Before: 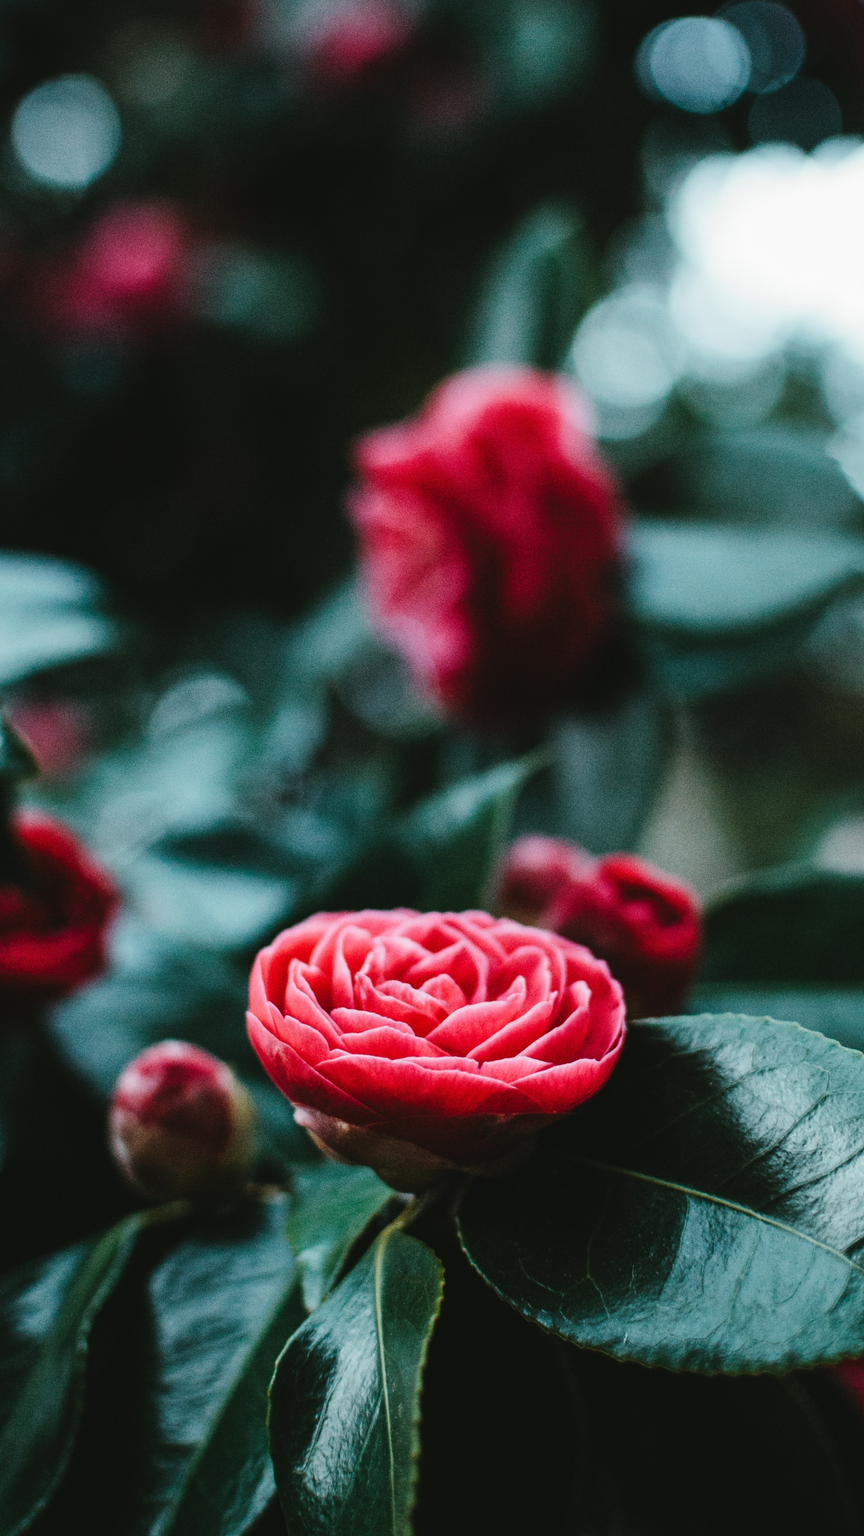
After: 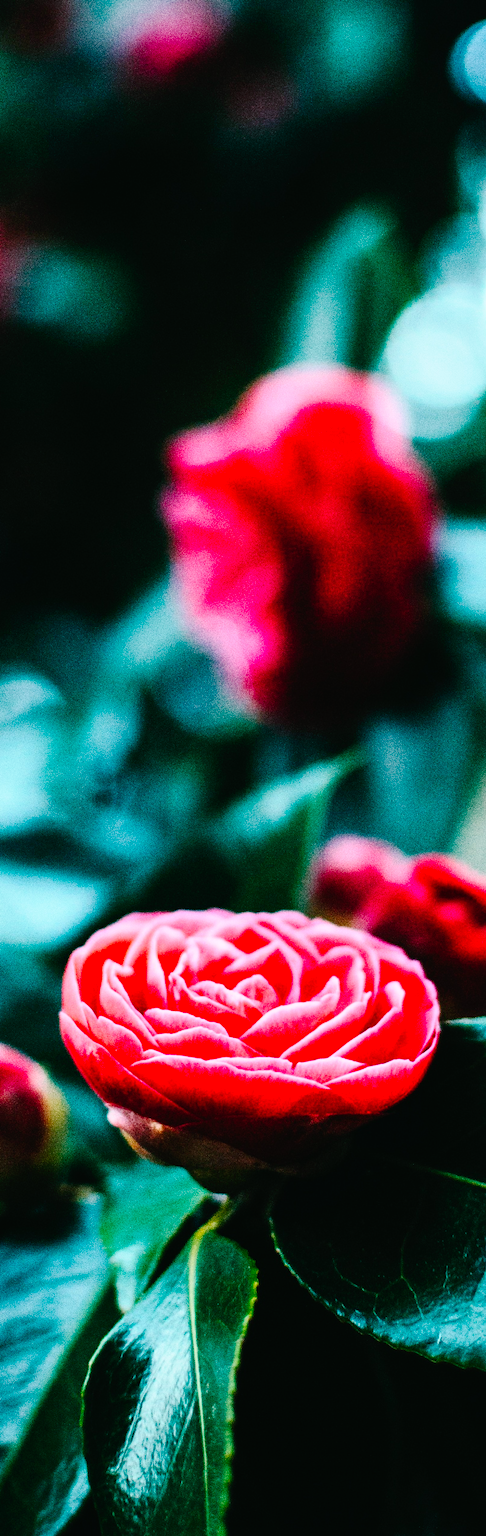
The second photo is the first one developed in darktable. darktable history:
tone curve: curves: ch0 [(0, 0) (0.003, 0) (0.011, 0.001) (0.025, 0.003) (0.044, 0.005) (0.069, 0.012) (0.1, 0.023) (0.136, 0.039) (0.177, 0.088) (0.224, 0.15) (0.277, 0.24) (0.335, 0.337) (0.399, 0.437) (0.468, 0.535) (0.543, 0.629) (0.623, 0.71) (0.709, 0.782) (0.801, 0.856) (0.898, 0.94) (1, 1)], preserve colors none
crop: left 21.628%, right 22%, bottom 0.01%
color balance rgb: shadows lift › chroma 5.5%, shadows lift › hue 239.59°, linear chroma grading › global chroma 8.548%, perceptual saturation grading › global saturation 0.671%, perceptual saturation grading › mid-tones 11.048%, global vibrance 20%
contrast brightness saturation: contrast 0.24, brightness 0.243, saturation 0.389
